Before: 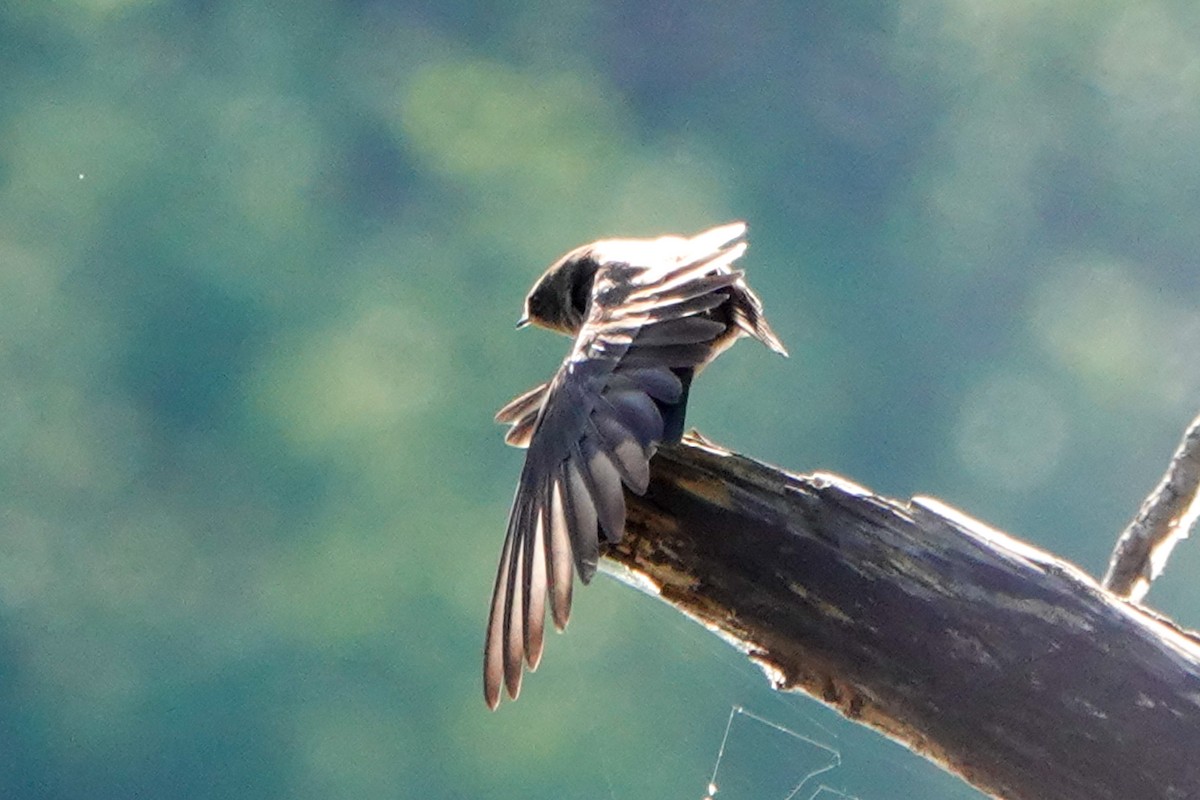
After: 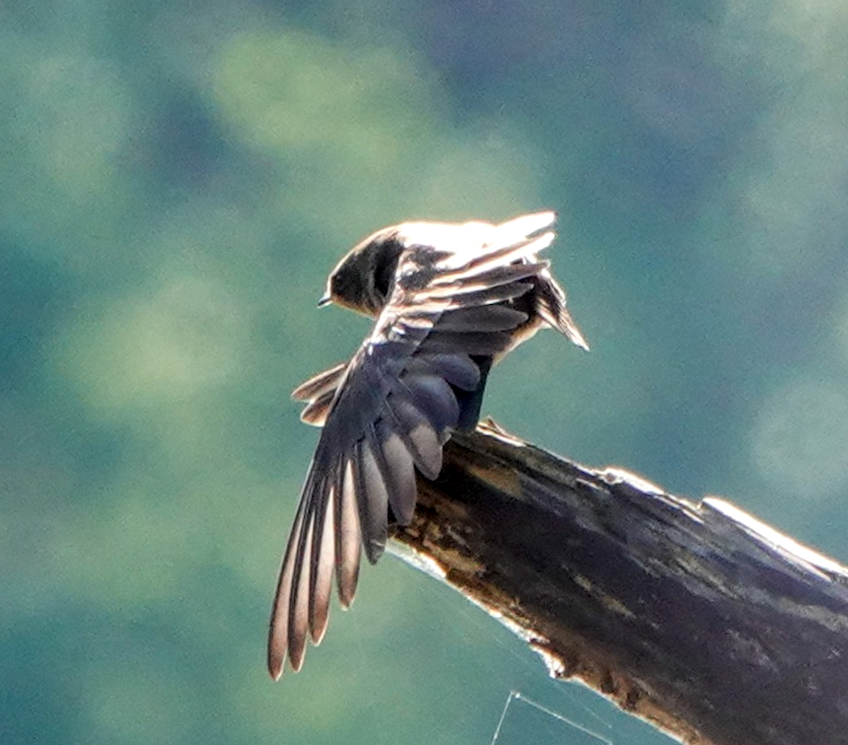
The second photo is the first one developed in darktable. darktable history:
crop and rotate: angle -3.27°, left 14.277%, top 0.028%, right 10.766%, bottom 0.028%
local contrast: on, module defaults
rotate and perspective: lens shift (vertical) 0.048, lens shift (horizontal) -0.024, automatic cropping off
